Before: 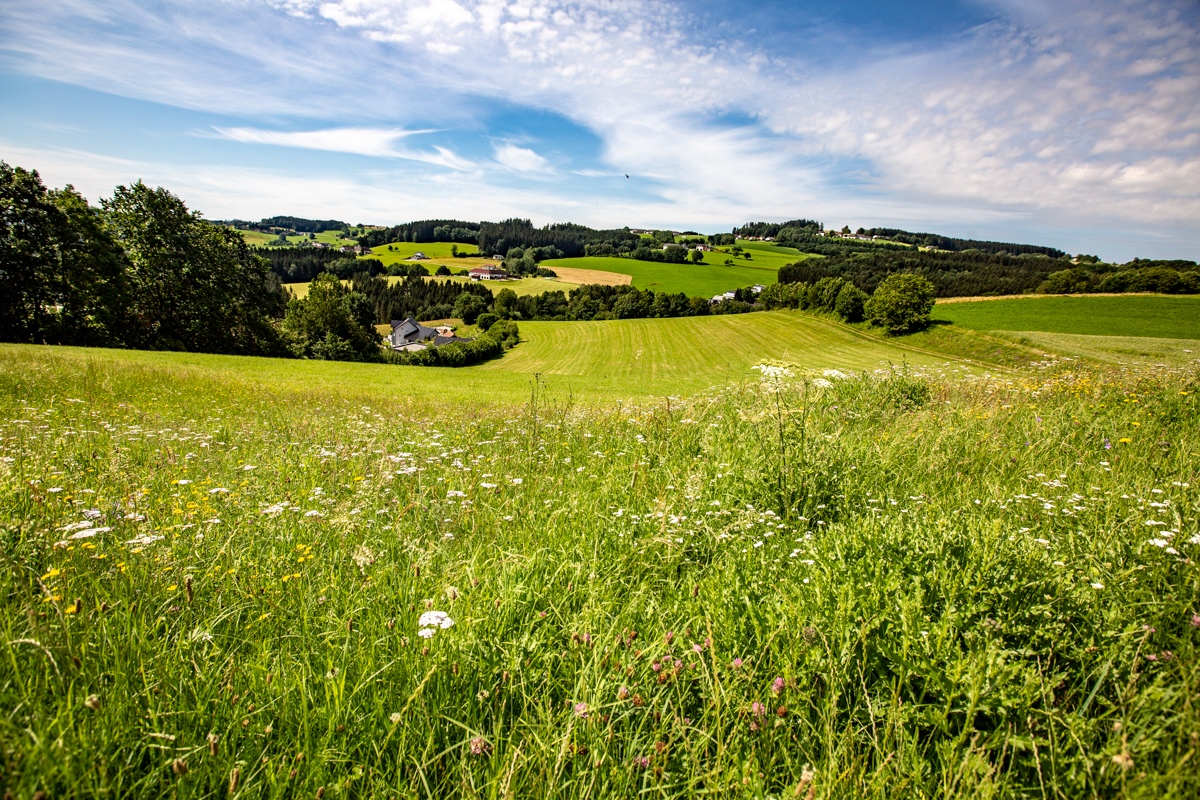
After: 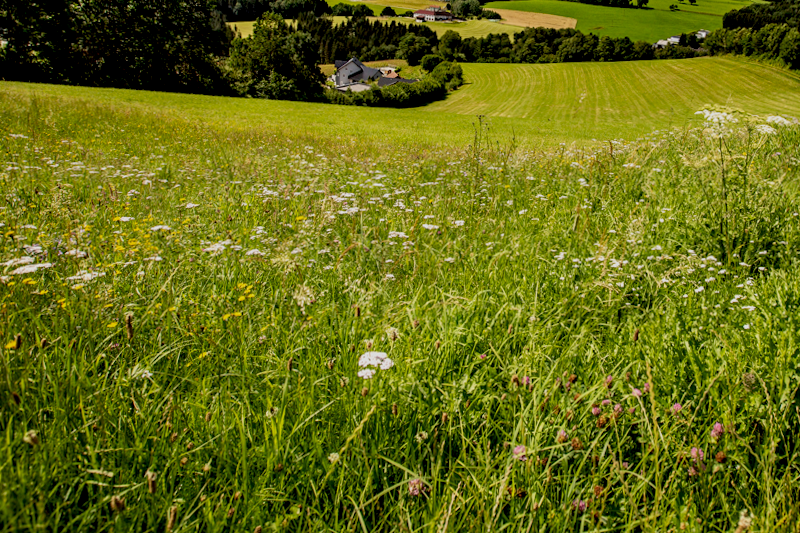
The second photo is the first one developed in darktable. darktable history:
crop and rotate: angle -0.82°, left 3.85%, top 31.828%, right 27.992%
exposure: black level correction 0.011, exposure -0.478 EV, compensate highlight preservation false
